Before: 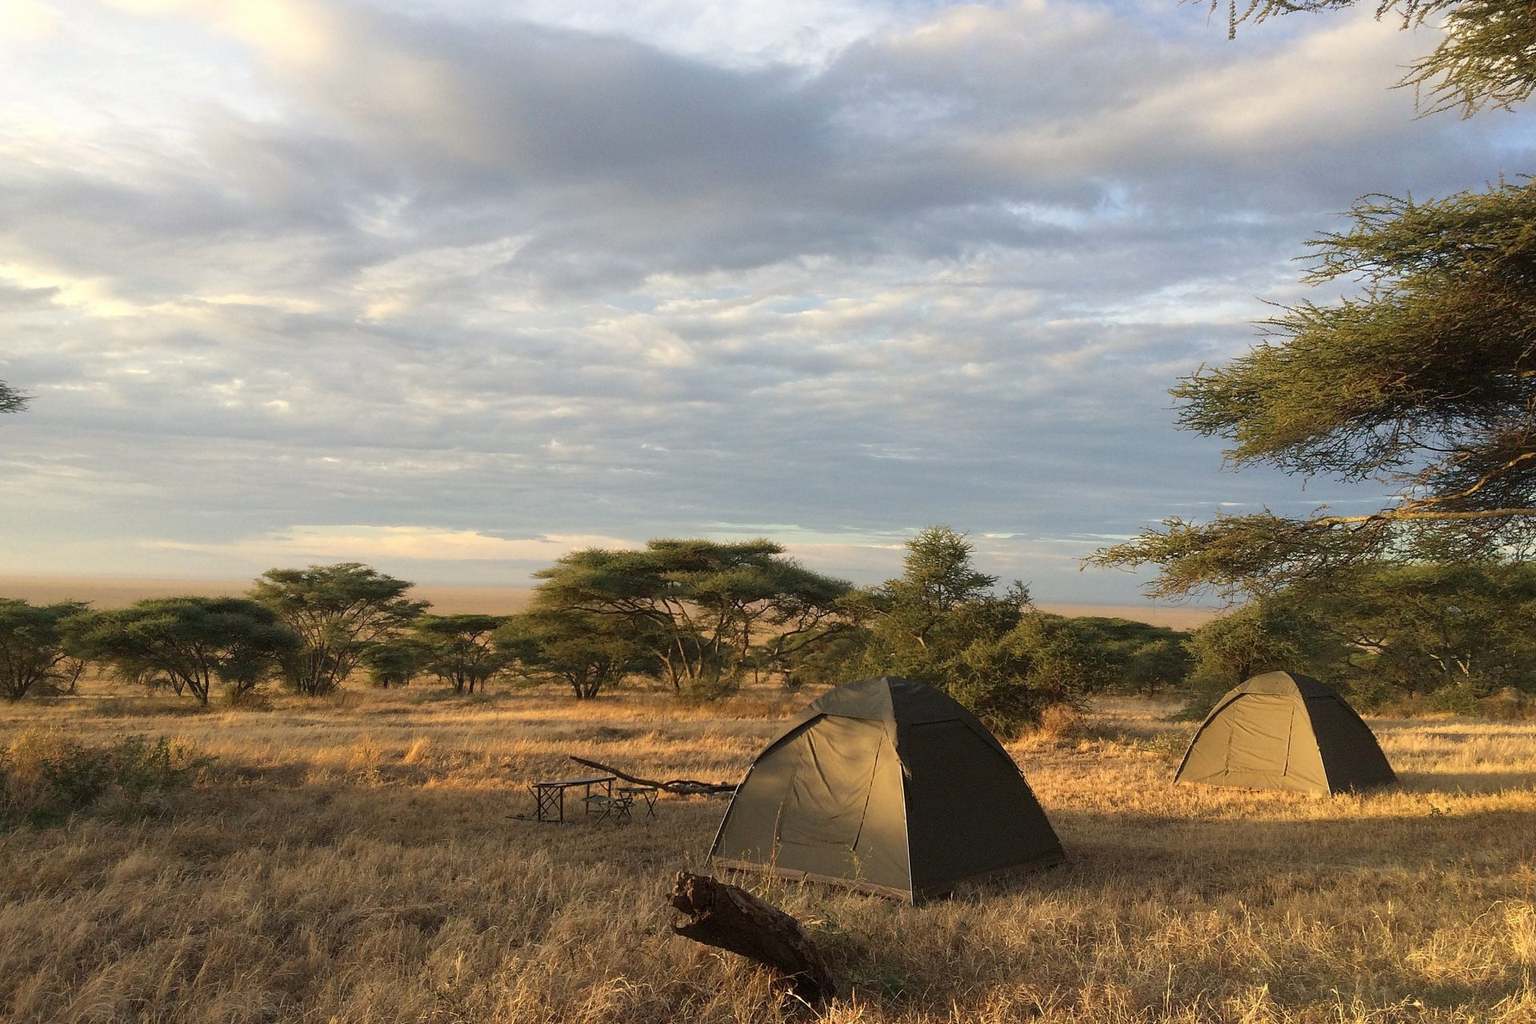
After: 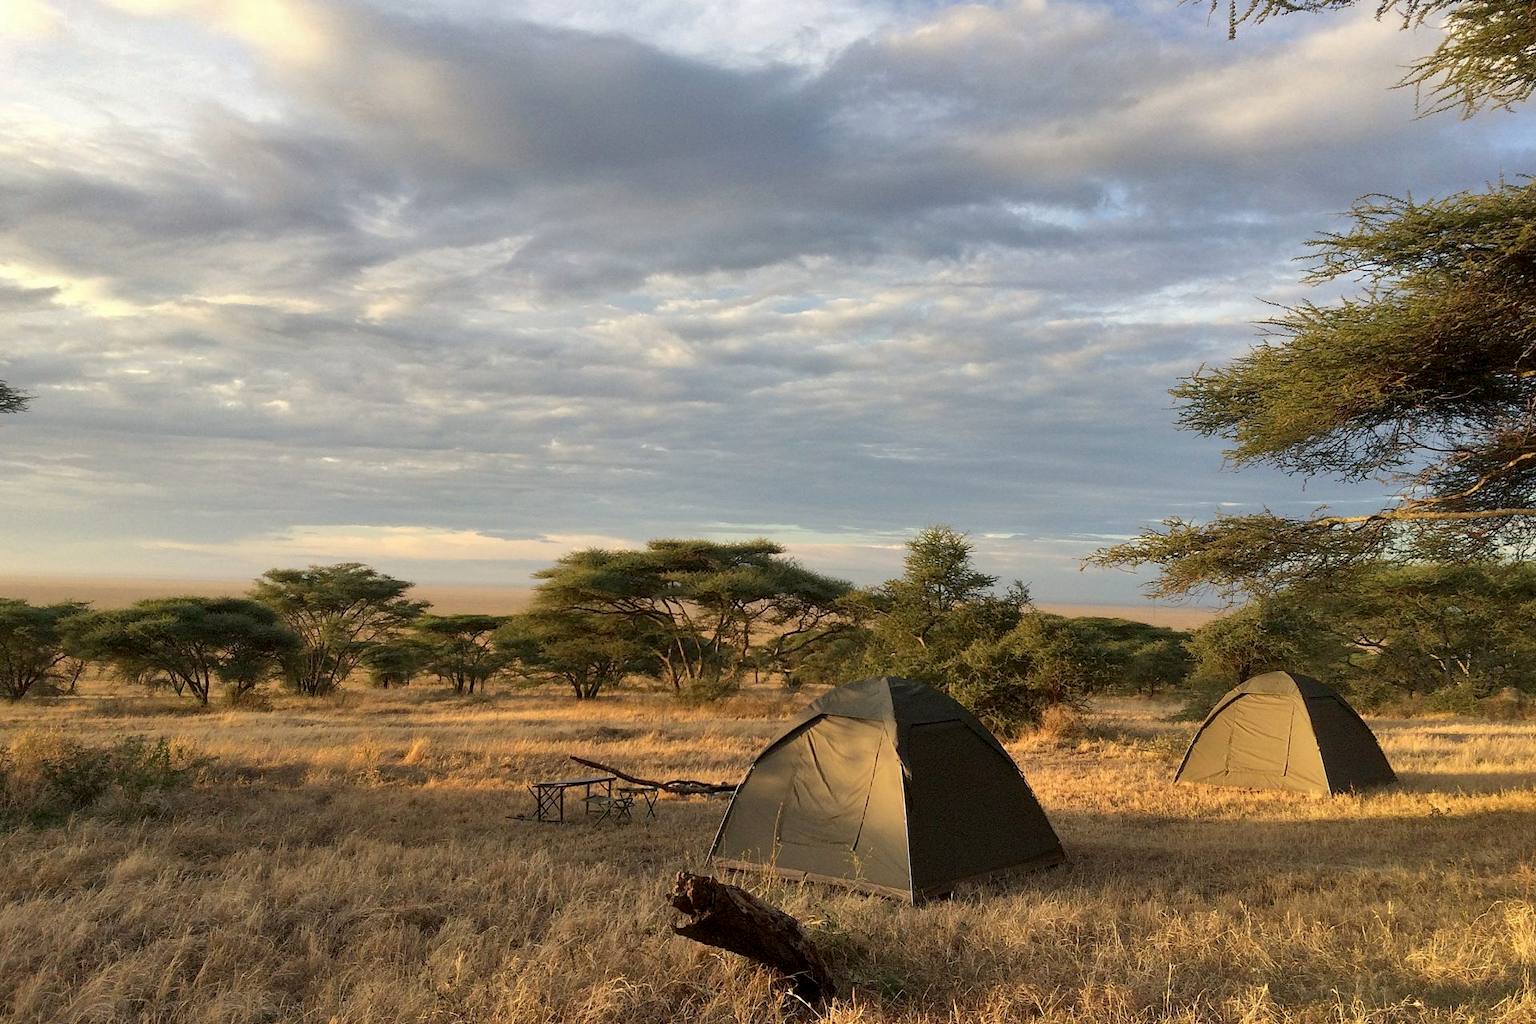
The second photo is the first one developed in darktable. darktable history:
exposure: black level correction 0.005, exposure 0.001 EV, compensate highlight preservation false
shadows and highlights: soften with gaussian
